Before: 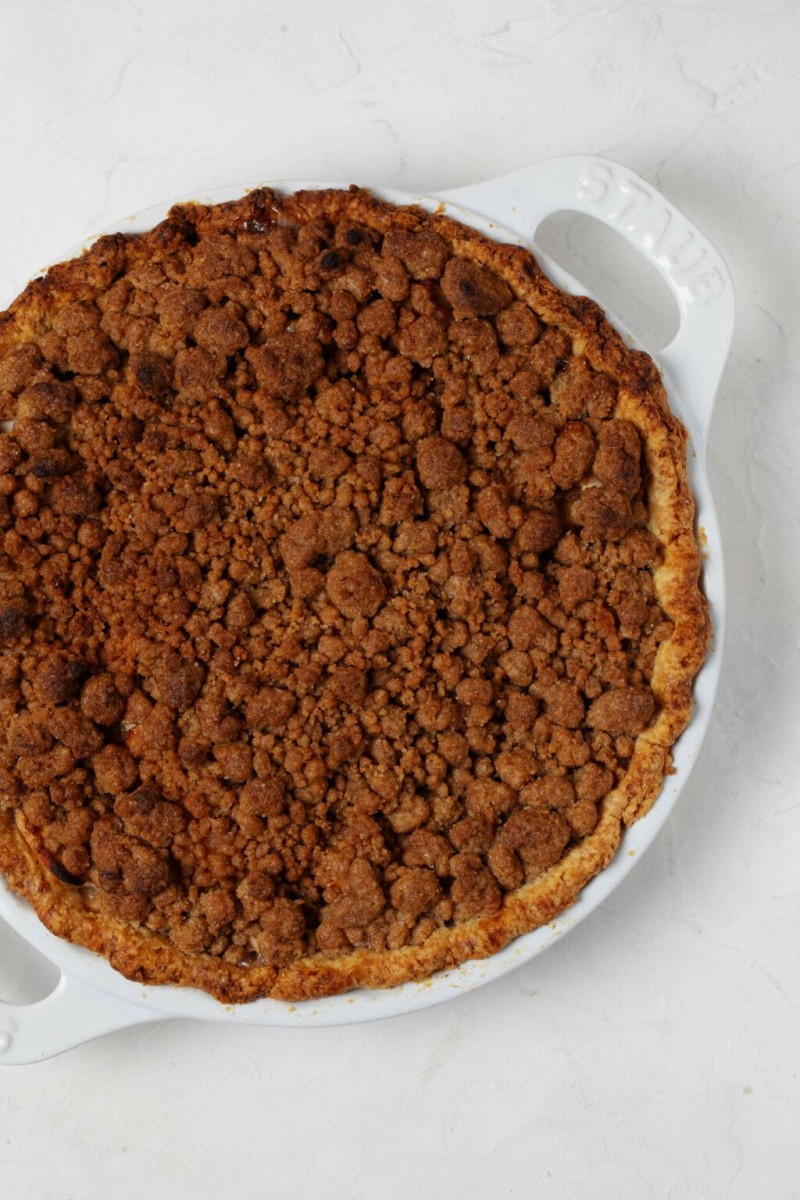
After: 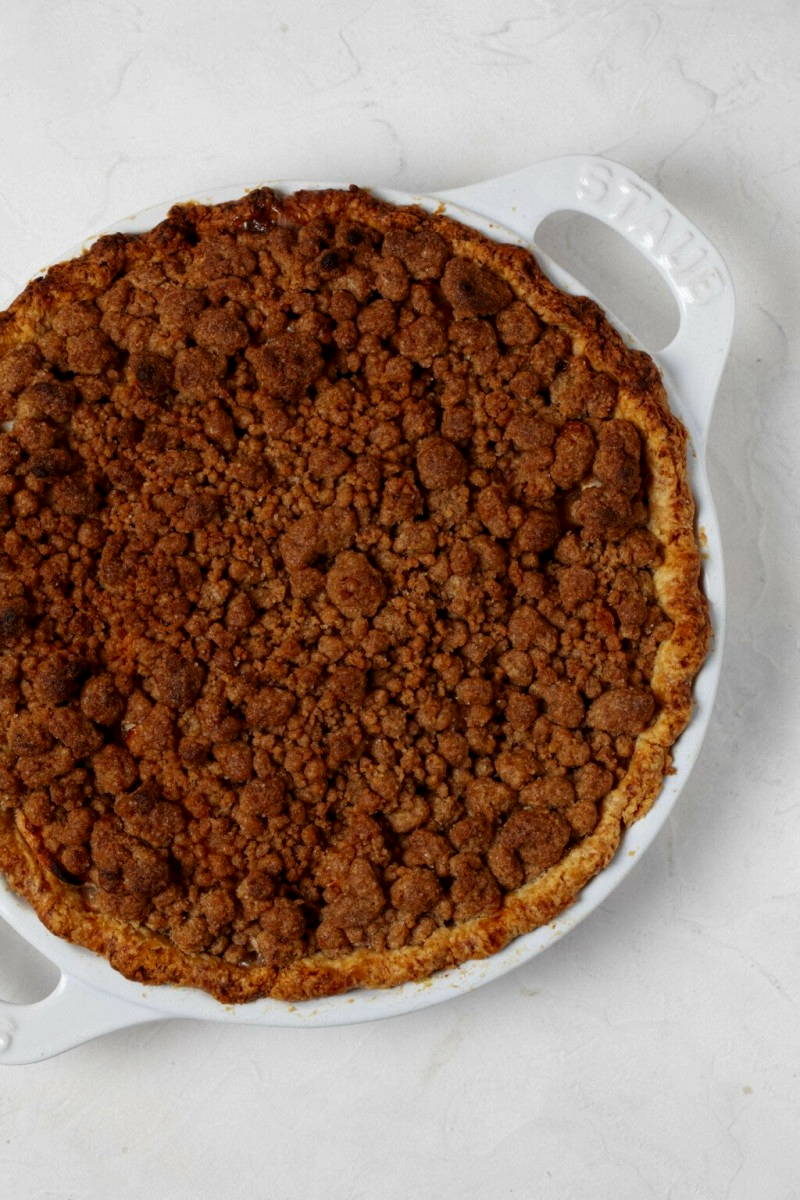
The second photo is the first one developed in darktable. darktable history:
contrast brightness saturation: brightness -0.09
local contrast: highlights 100%, shadows 100%, detail 120%, midtone range 0.2
